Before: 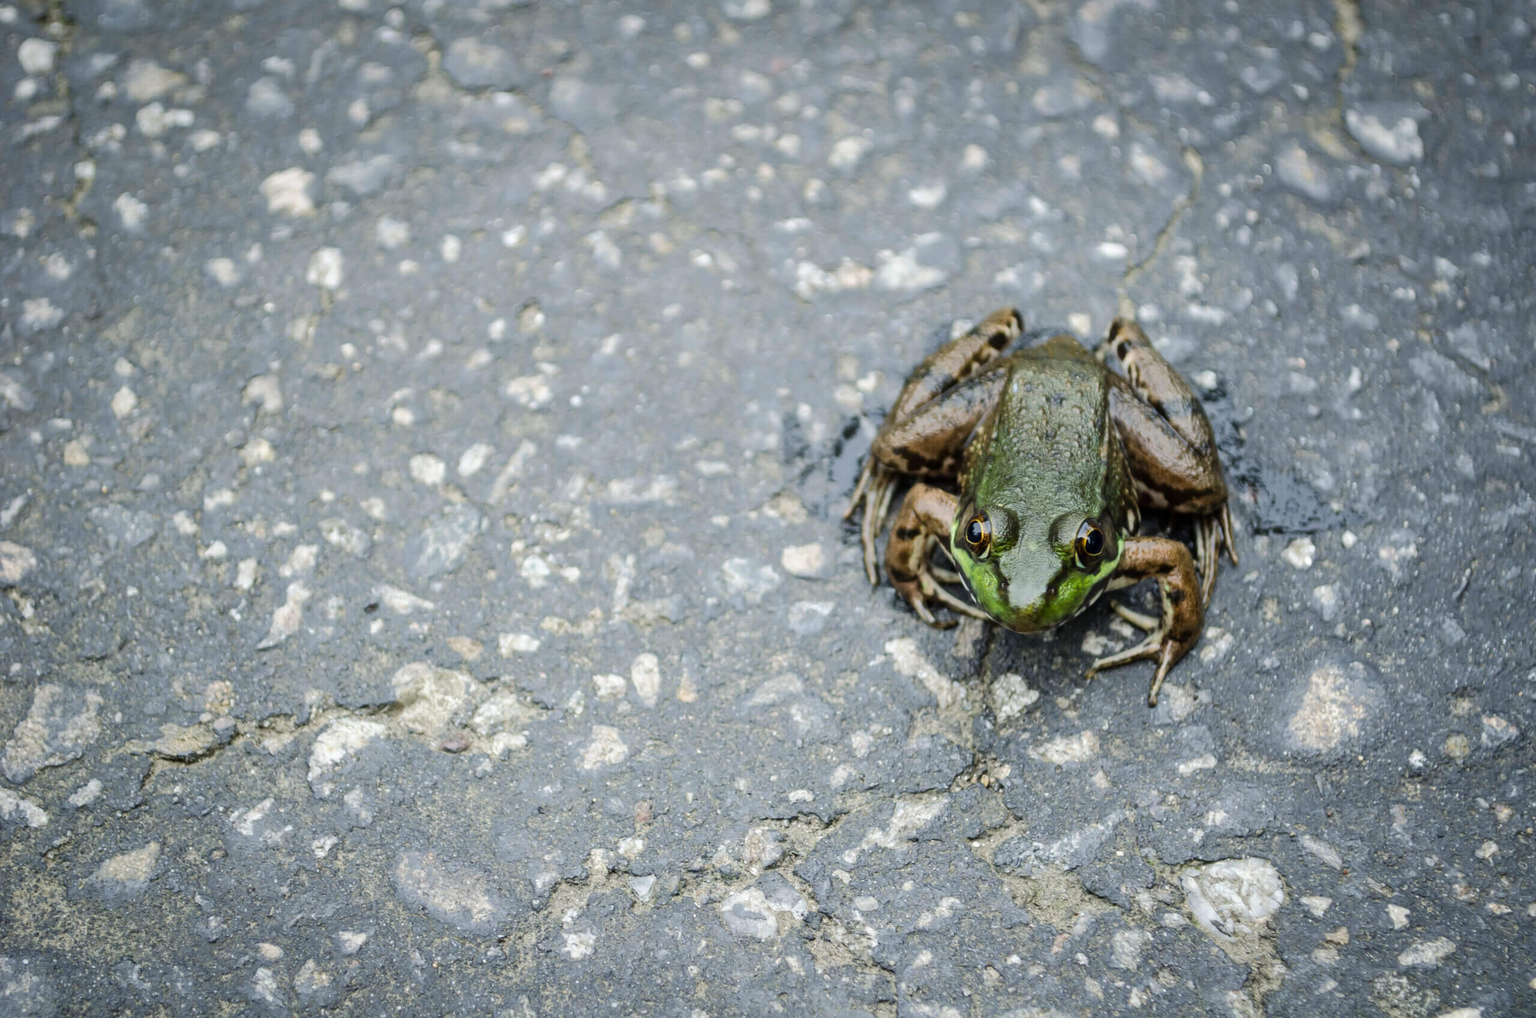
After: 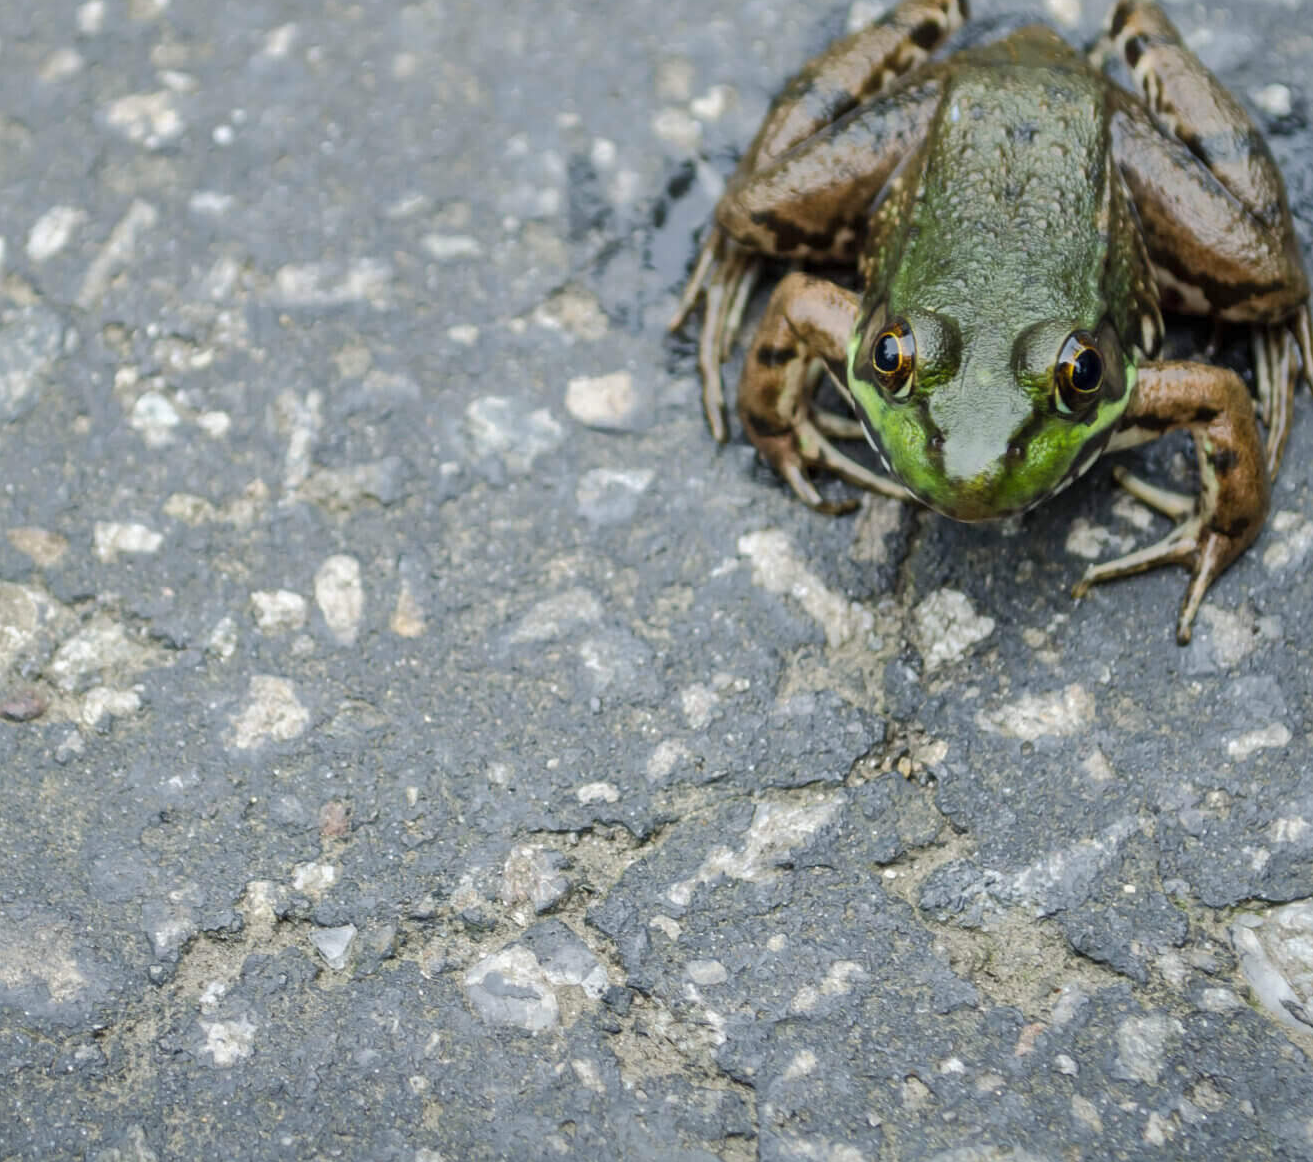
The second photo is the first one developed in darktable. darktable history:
shadows and highlights: on, module defaults
crop and rotate: left 28.811%, top 31.456%, right 19.863%
